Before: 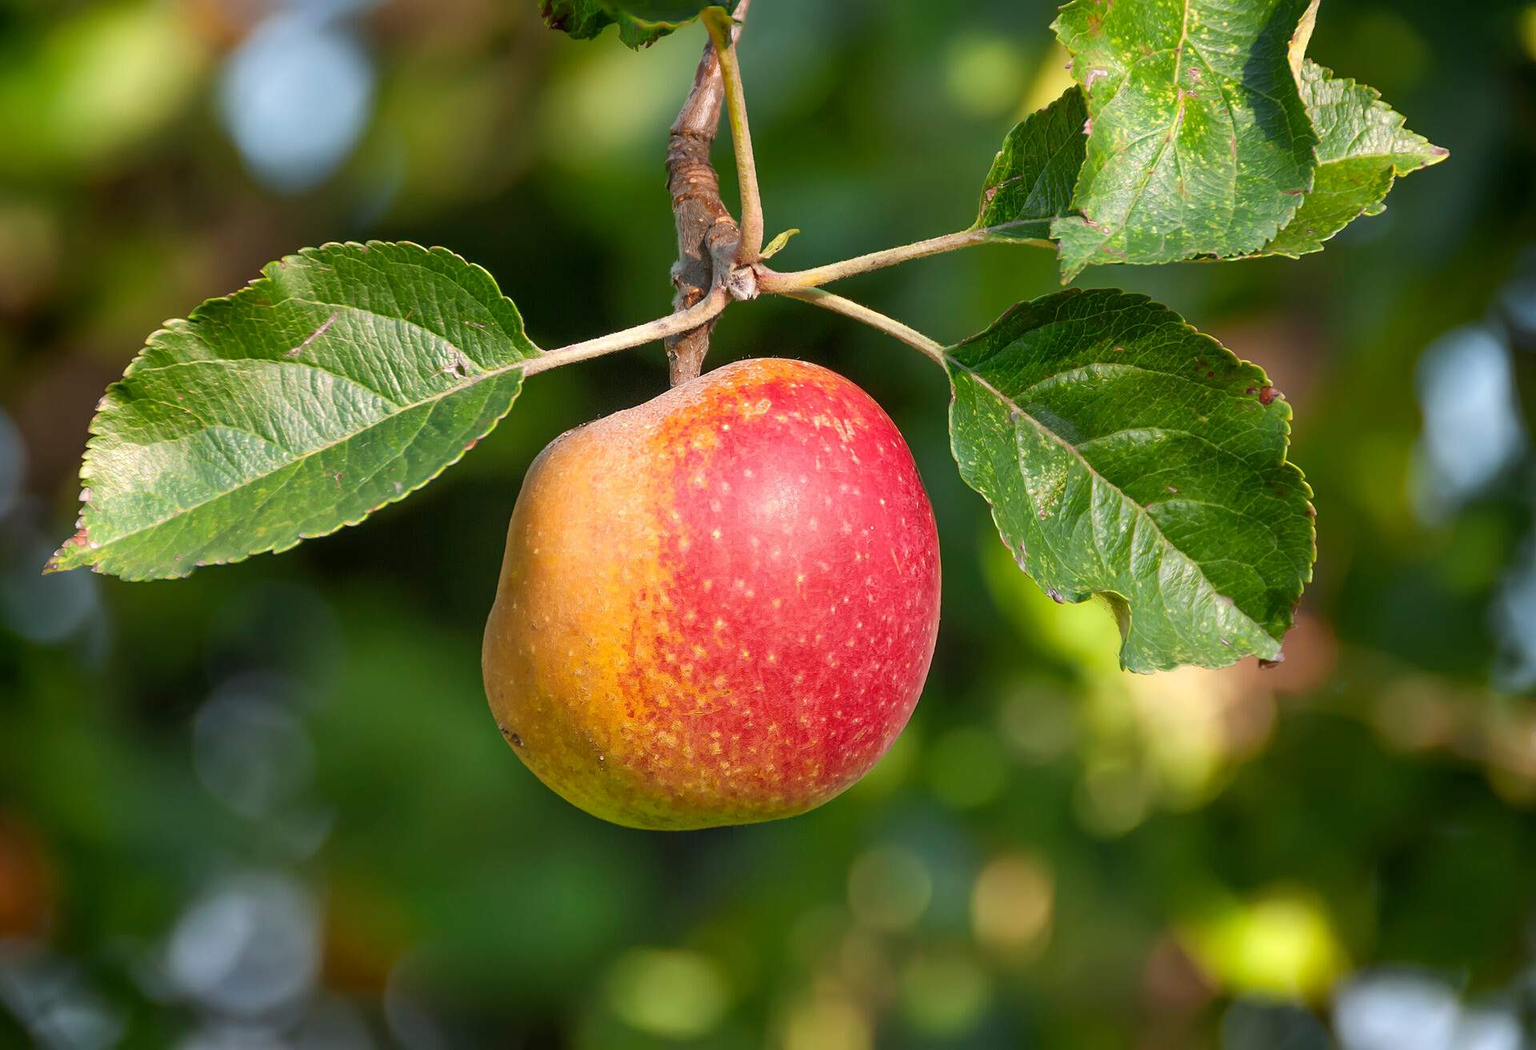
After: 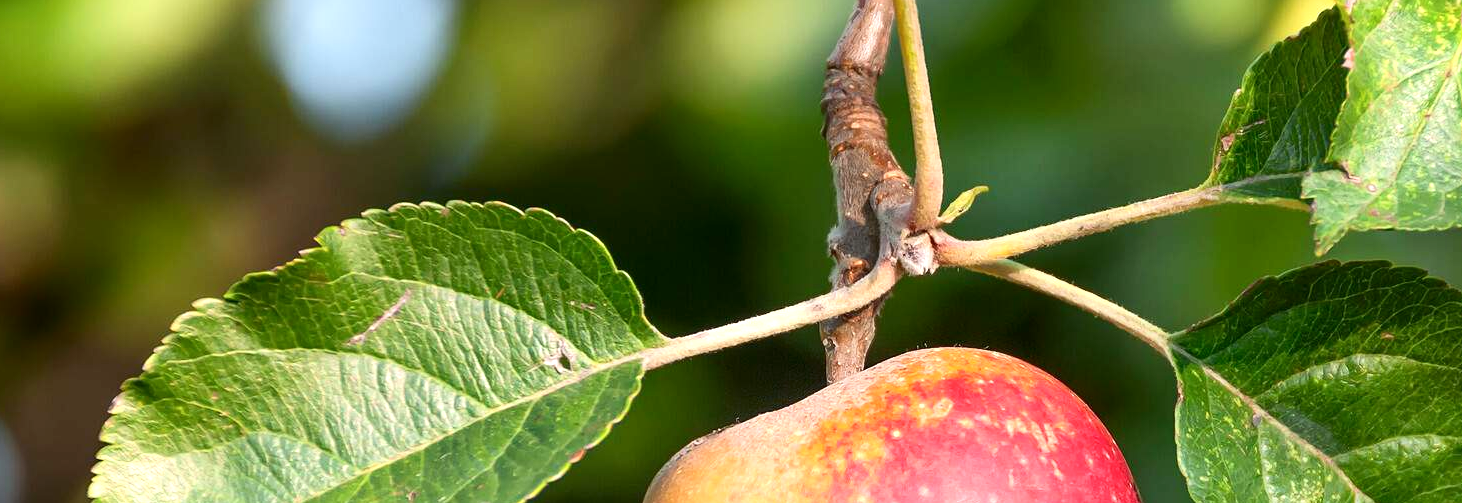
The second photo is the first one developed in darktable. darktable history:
exposure: exposure 0.407 EV, compensate highlight preservation false
crop: left 0.575%, top 7.627%, right 23.247%, bottom 53.986%
contrast brightness saturation: contrast 0.142
